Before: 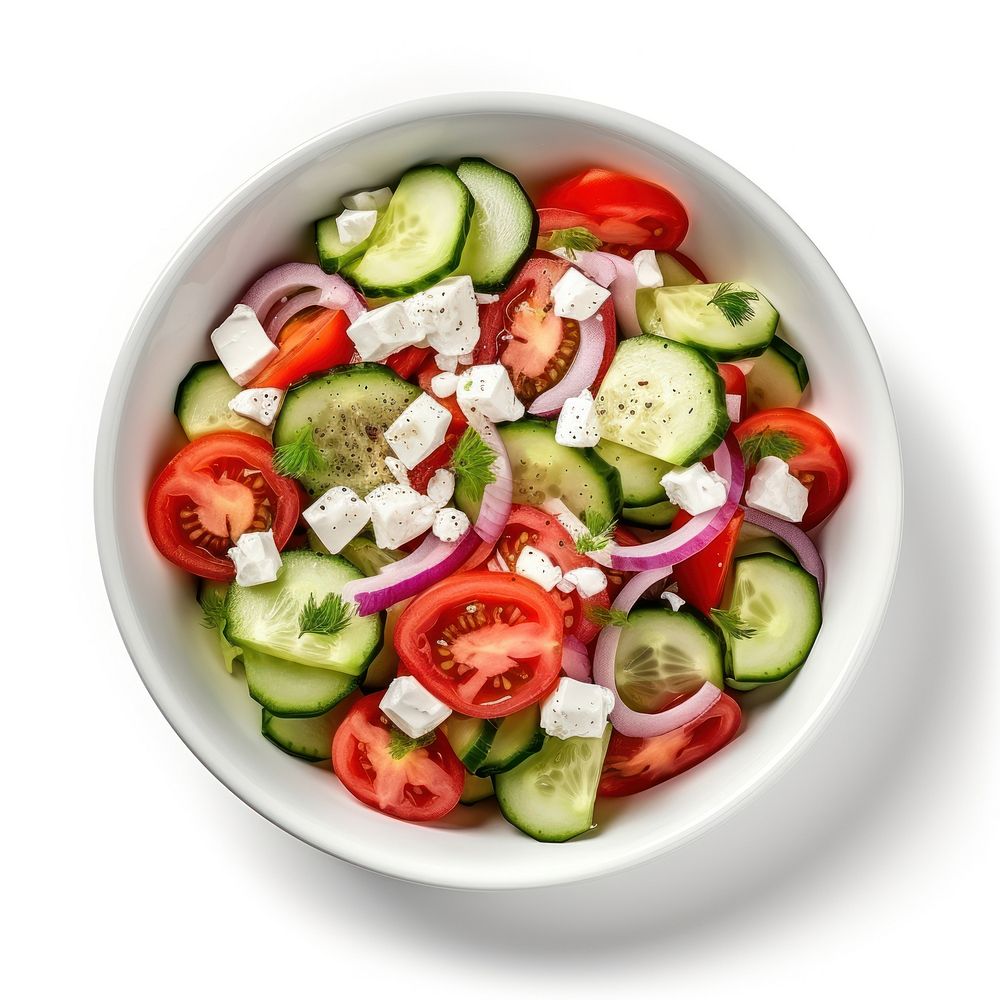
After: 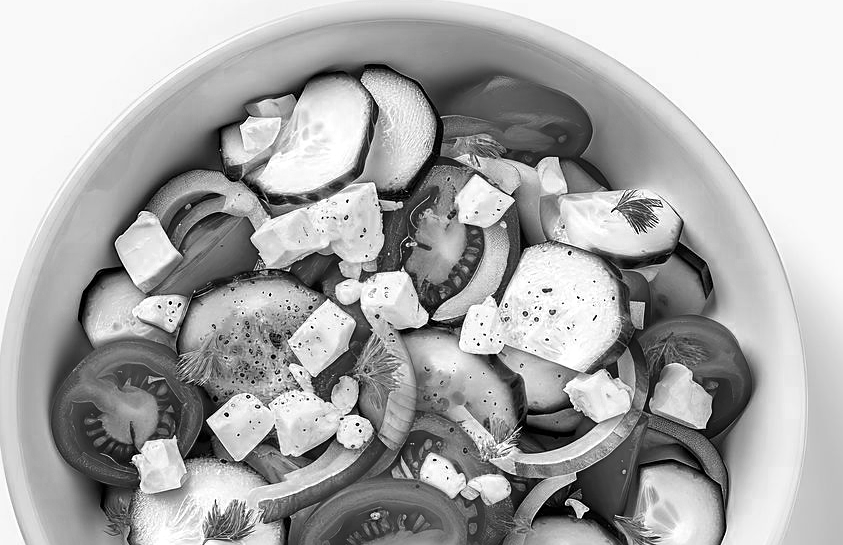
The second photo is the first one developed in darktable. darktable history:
sharpen: on, module defaults
crop and rotate: left 9.686%, top 9.37%, right 5.997%, bottom 36.072%
color balance rgb: linear chroma grading › global chroma 14.63%, perceptual saturation grading › global saturation 20%, perceptual saturation grading › highlights -24.807%, perceptual saturation grading › shadows 24.789%, global vibrance 20%
color correction: highlights a* 4.63, highlights b* 4.96, shadows a* -8.15, shadows b* 4.77
color zones: curves: ch0 [(0.002, 0.593) (0.143, 0.417) (0.285, 0.541) (0.455, 0.289) (0.608, 0.327) (0.727, 0.283) (0.869, 0.571) (1, 0.603)]; ch1 [(0, 0) (0.143, 0) (0.286, 0) (0.429, 0) (0.571, 0) (0.714, 0) (0.857, 0)]
